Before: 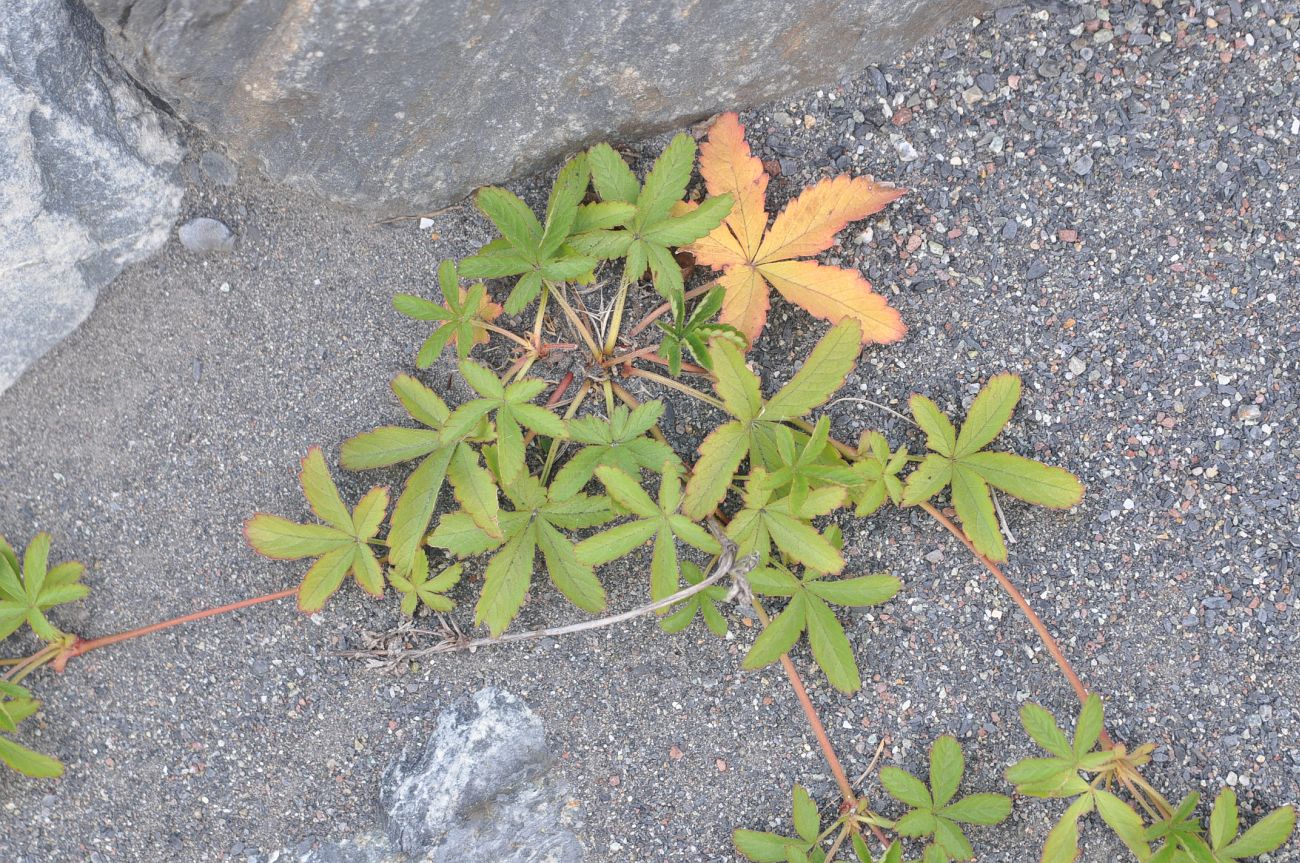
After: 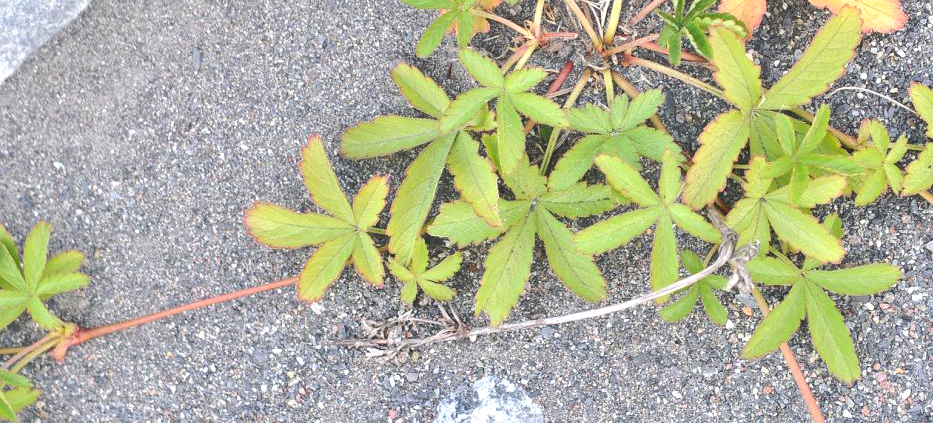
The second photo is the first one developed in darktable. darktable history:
exposure: exposure 0.641 EV, compensate highlight preservation false
shadows and highlights: low approximation 0.01, soften with gaussian
contrast brightness saturation: brightness 0.137
tone equalizer: -7 EV 0.208 EV, -6 EV 0.148 EV, -5 EV 0.097 EV, -4 EV 0.077 EV, -2 EV -0.03 EV, -1 EV -0.034 EV, +0 EV -0.084 EV, smoothing diameter 24.92%, edges refinement/feathering 11.89, preserve details guided filter
crop: top 36.123%, right 28.18%, bottom 14.861%
